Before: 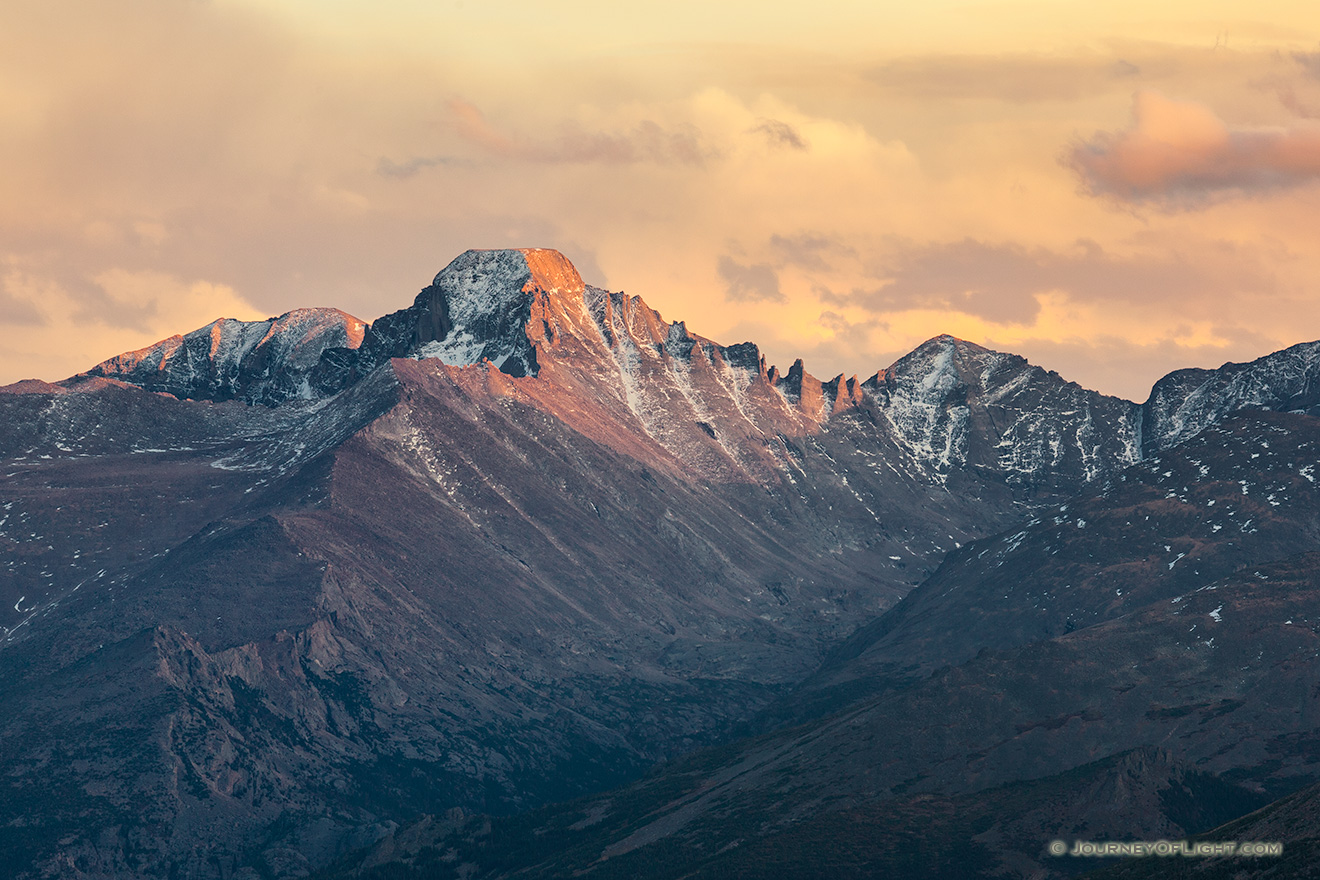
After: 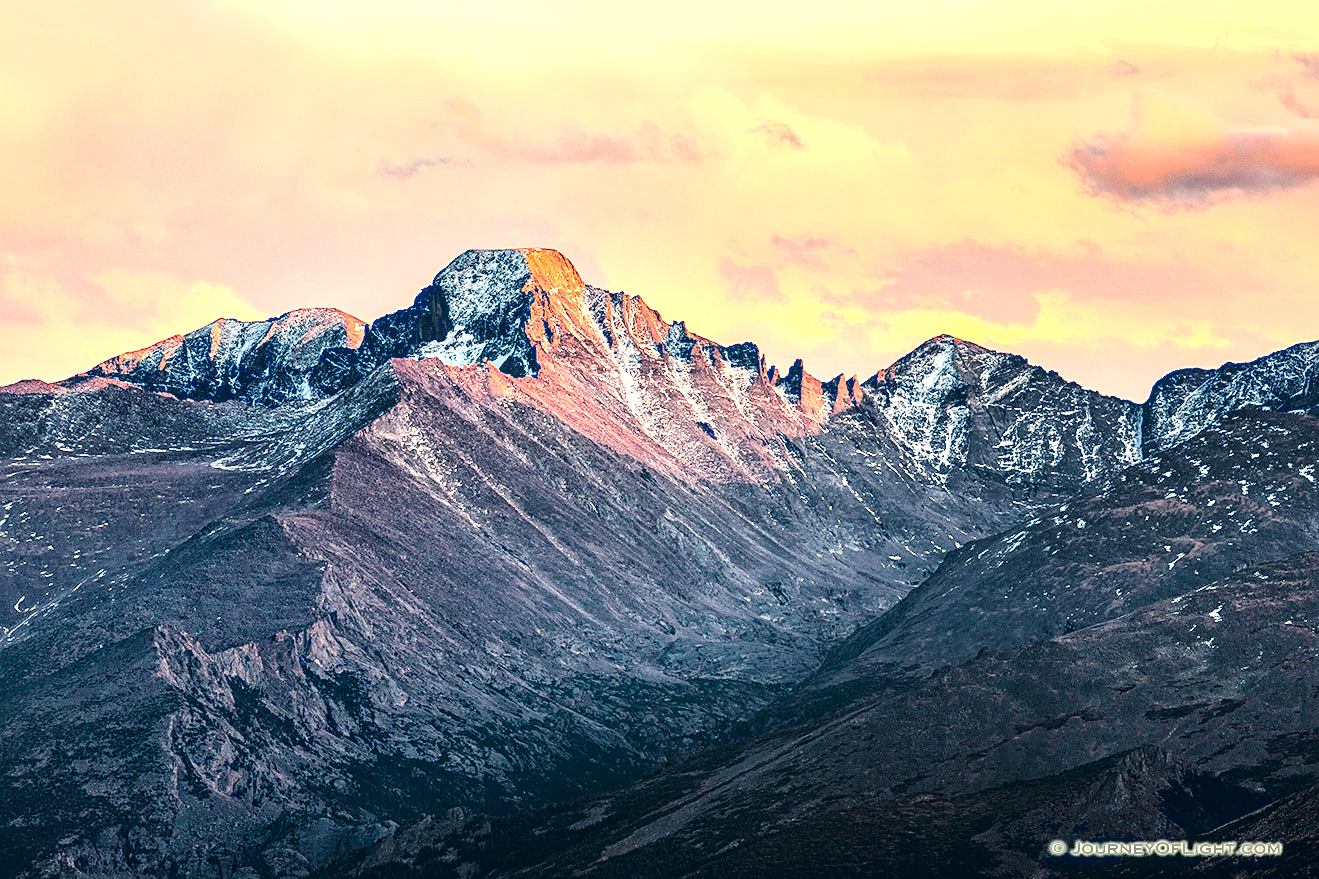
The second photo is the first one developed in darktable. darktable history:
sharpen: on, module defaults
local contrast: on, module defaults
tone curve: curves: ch0 [(0, 0.023) (0.087, 0.065) (0.184, 0.168) (0.45, 0.54) (0.57, 0.683) (0.722, 0.825) (0.877, 0.948) (1, 1)]; ch1 [(0, 0) (0.388, 0.369) (0.44, 0.44) (0.489, 0.481) (0.534, 0.528) (0.657, 0.655) (1, 1)]; ch2 [(0, 0) (0.353, 0.317) (0.408, 0.427) (0.472, 0.46) (0.5, 0.488) (0.537, 0.518) (0.576, 0.592) (0.625, 0.631) (1, 1)], color space Lab, linked channels, preserve colors none
haze removal: compatibility mode true, adaptive false
tone equalizer: -8 EV -0.77 EV, -7 EV -0.717 EV, -6 EV -0.587 EV, -5 EV -0.416 EV, -3 EV 0.396 EV, -2 EV 0.6 EV, -1 EV 0.692 EV, +0 EV 0.737 EV
contrast equalizer: y [[0.6 ×6], [0.55 ×6], [0 ×6], [0 ×6], [0 ×6]]
